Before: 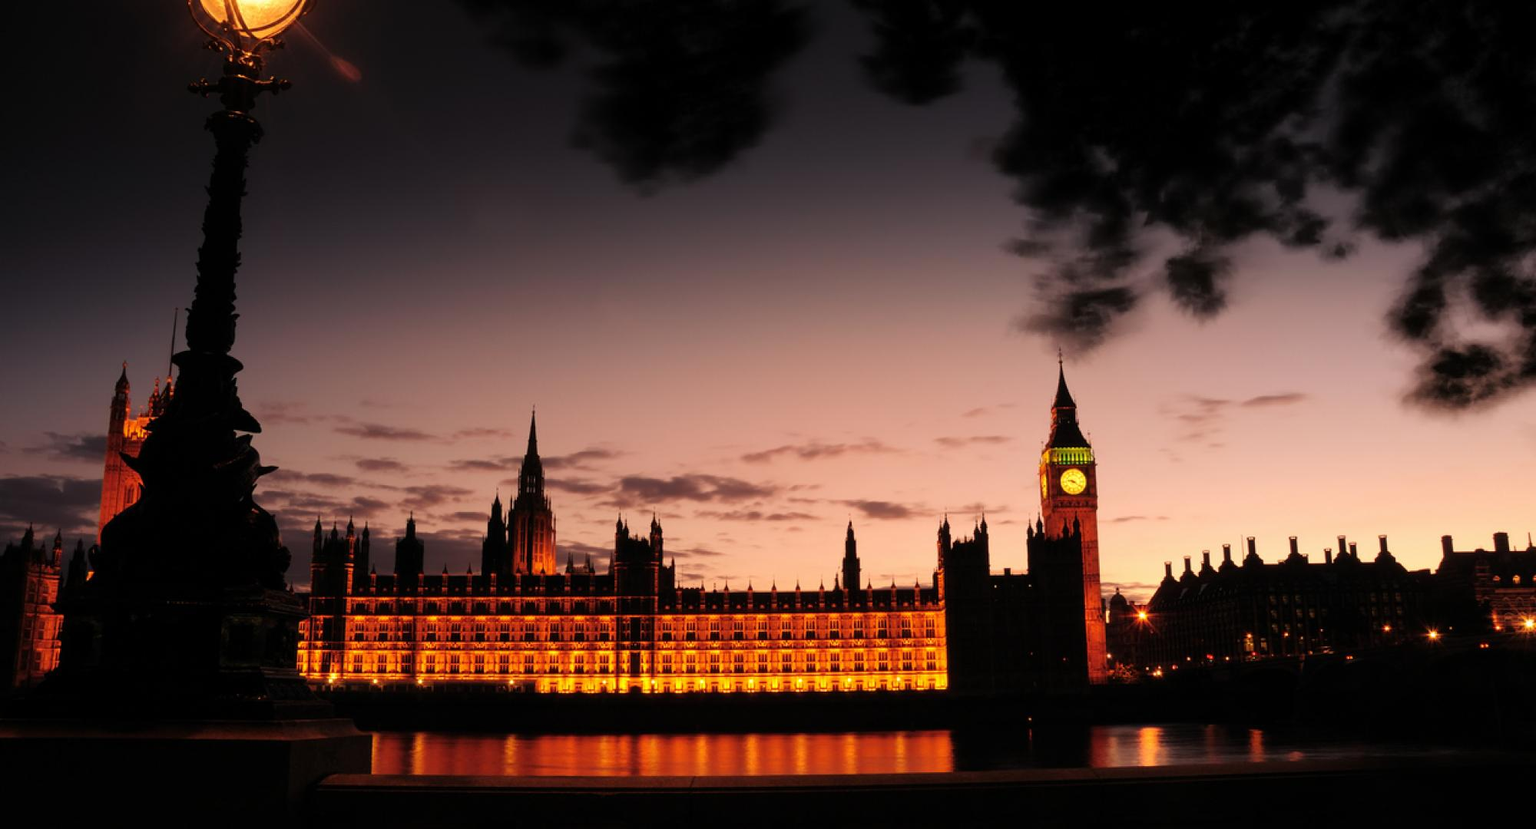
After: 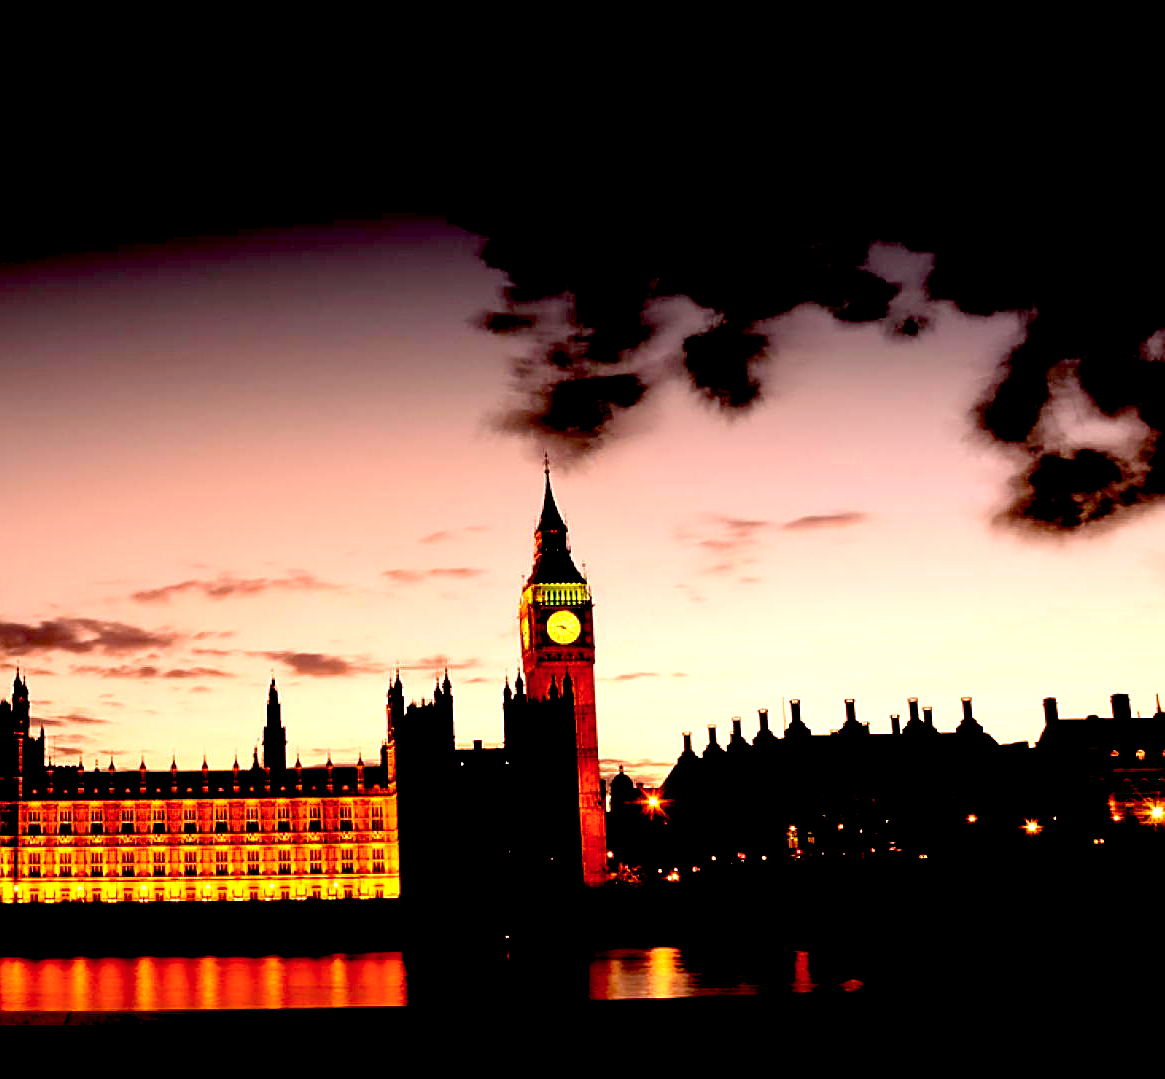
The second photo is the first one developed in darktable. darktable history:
crop: left 41.709%
color balance rgb: linear chroma grading › global chroma 8.694%, perceptual saturation grading › global saturation -12.378%, perceptual brilliance grading › global brilliance 11.055%
exposure: black level correction 0.04, exposure 0.5 EV, compensate highlight preservation false
sharpen: on, module defaults
tone equalizer: on, module defaults
